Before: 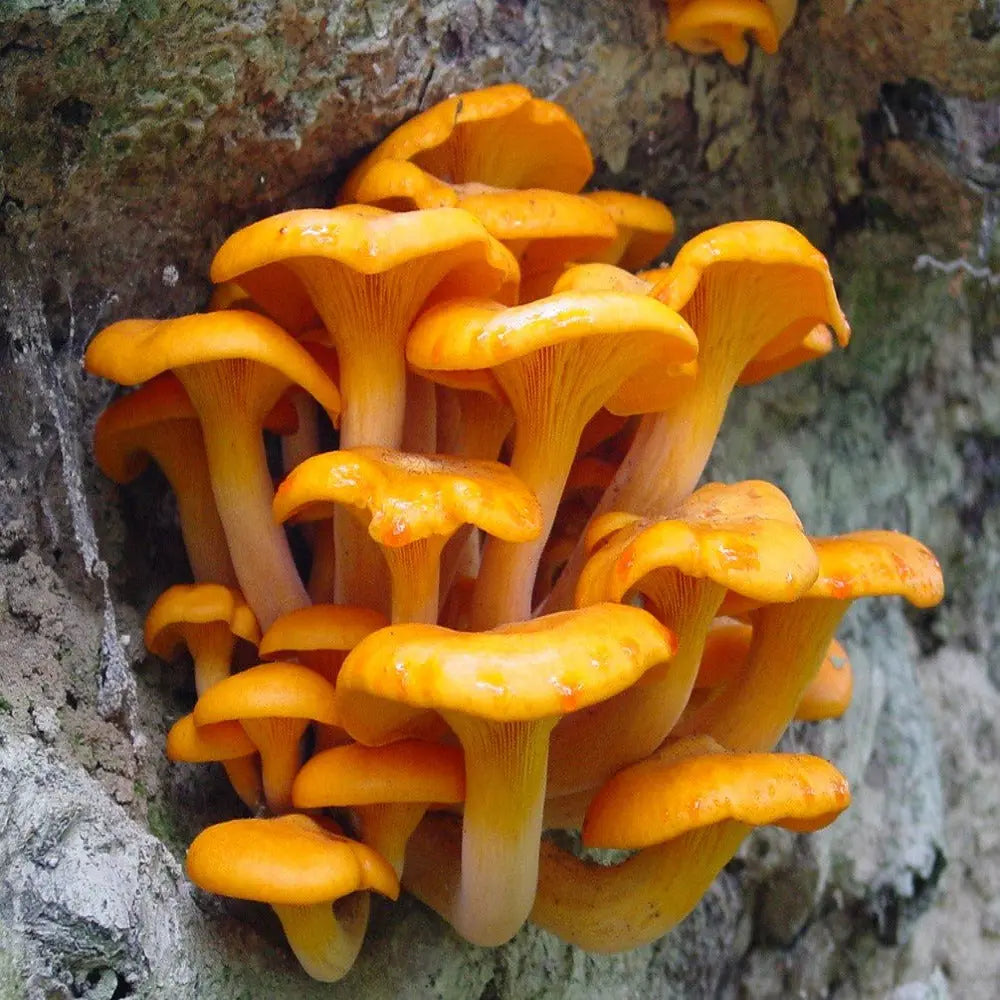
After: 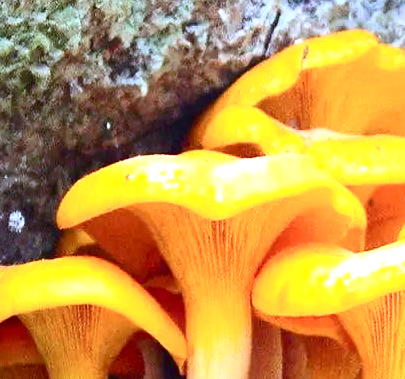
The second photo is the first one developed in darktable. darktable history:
white balance: red 0.948, green 1.02, blue 1.176
color calibration: illuminant as shot in camera, x 0.358, y 0.373, temperature 4628.91 K
exposure: black level correction 0.001, exposure 1.398 EV, compensate exposure bias true, compensate highlight preservation false
crop: left 15.452%, top 5.459%, right 43.956%, bottom 56.62%
contrast brightness saturation: contrast 0.28
color correction: highlights a* -6.69, highlights b* 0.49
